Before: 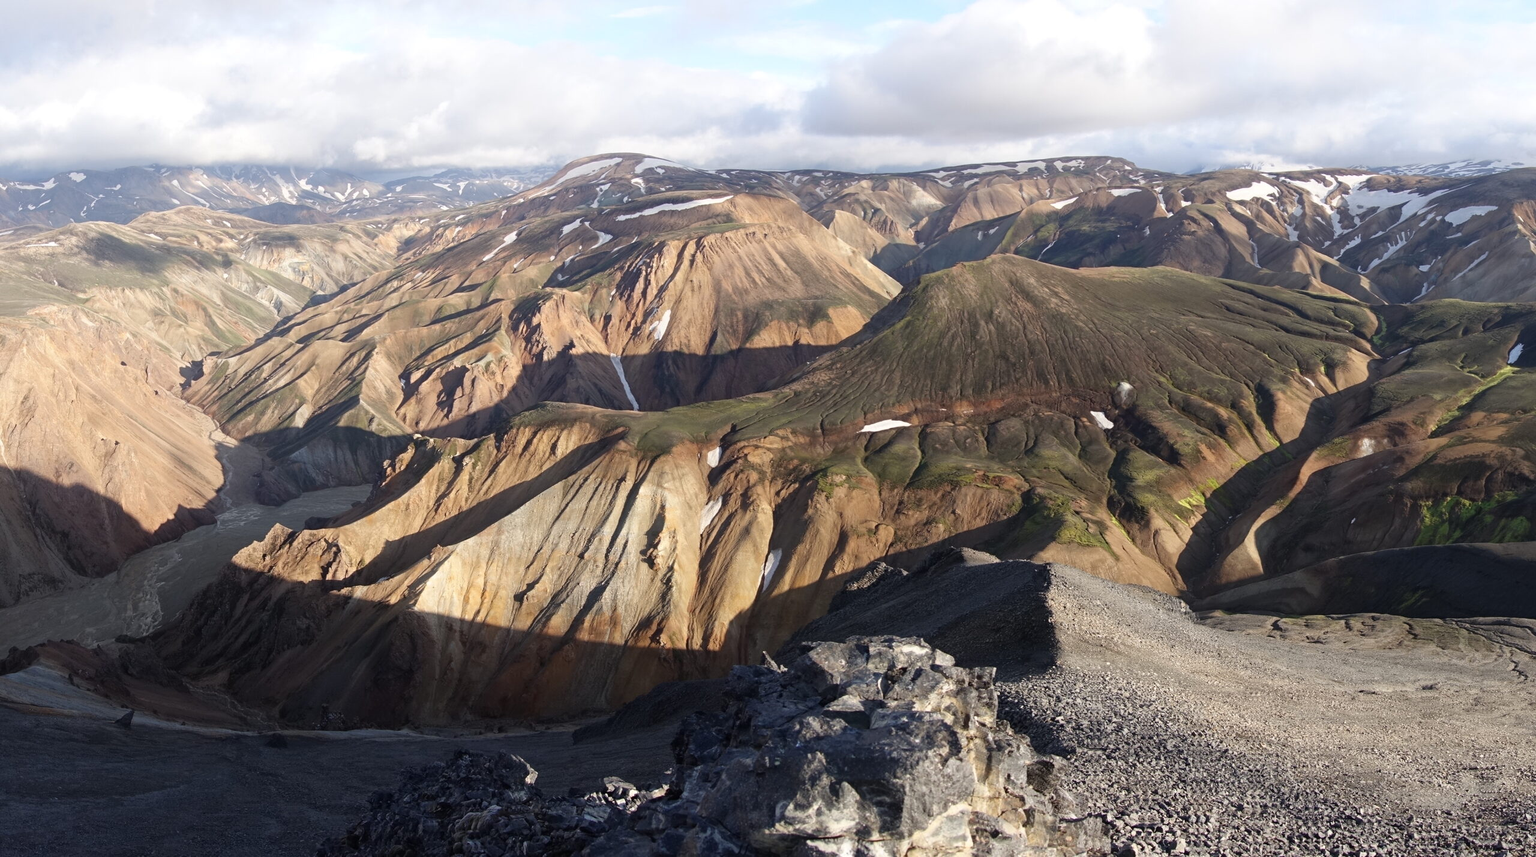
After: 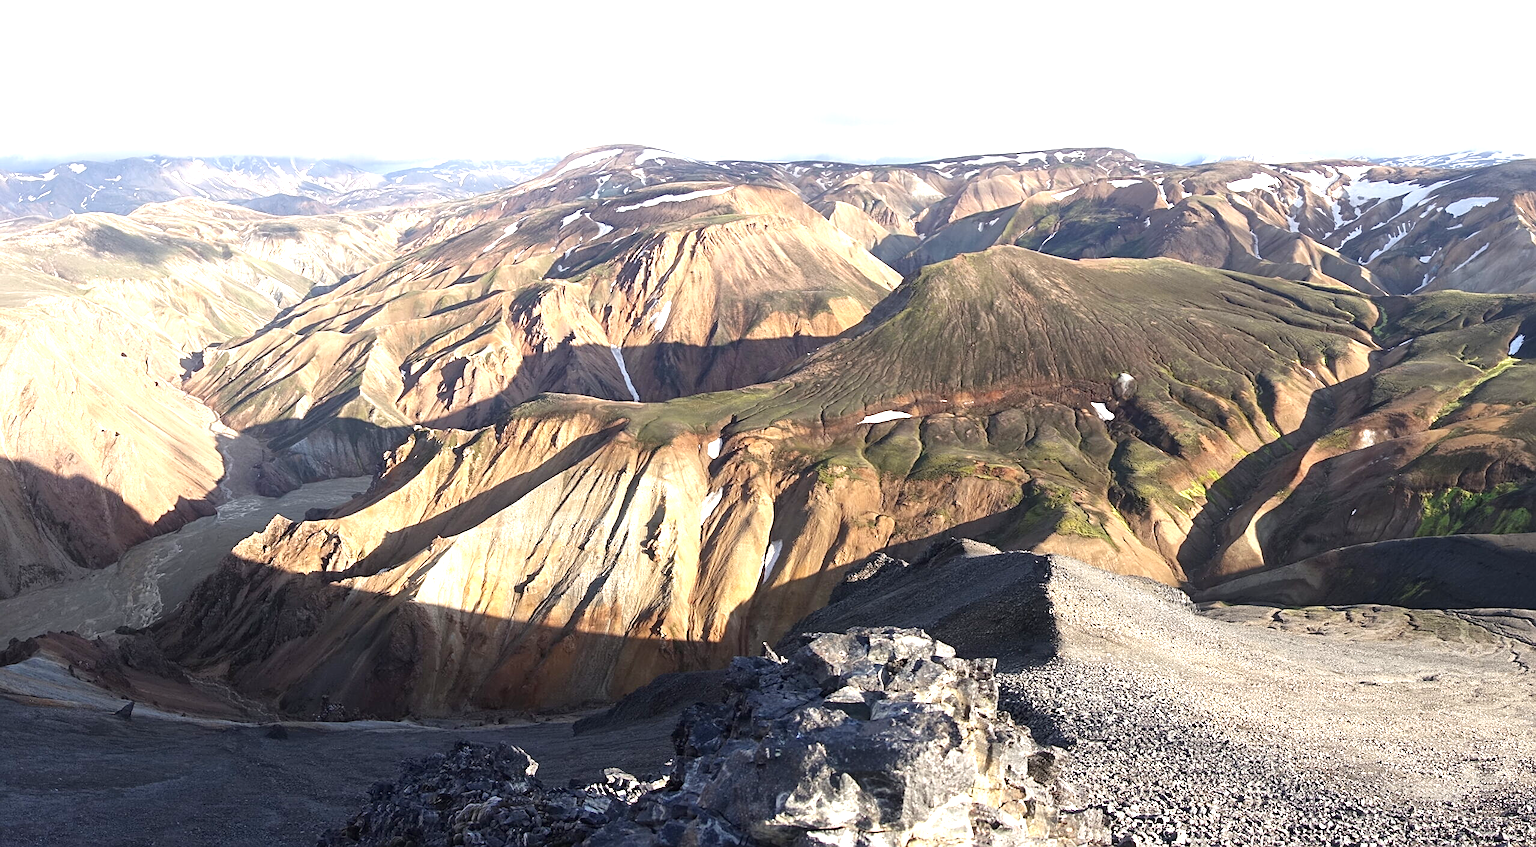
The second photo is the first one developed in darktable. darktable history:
crop: top 1.052%, right 0.024%
sharpen: on, module defaults
exposure: exposure 1 EV, compensate highlight preservation false
